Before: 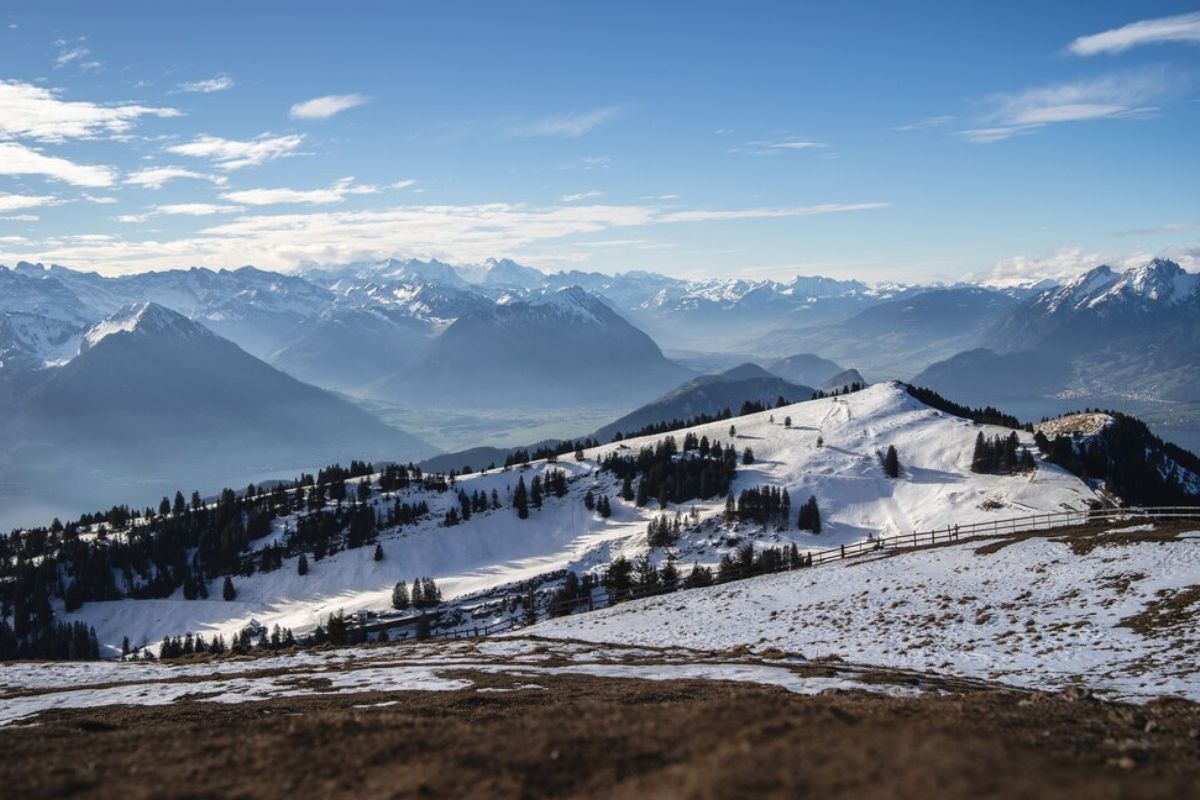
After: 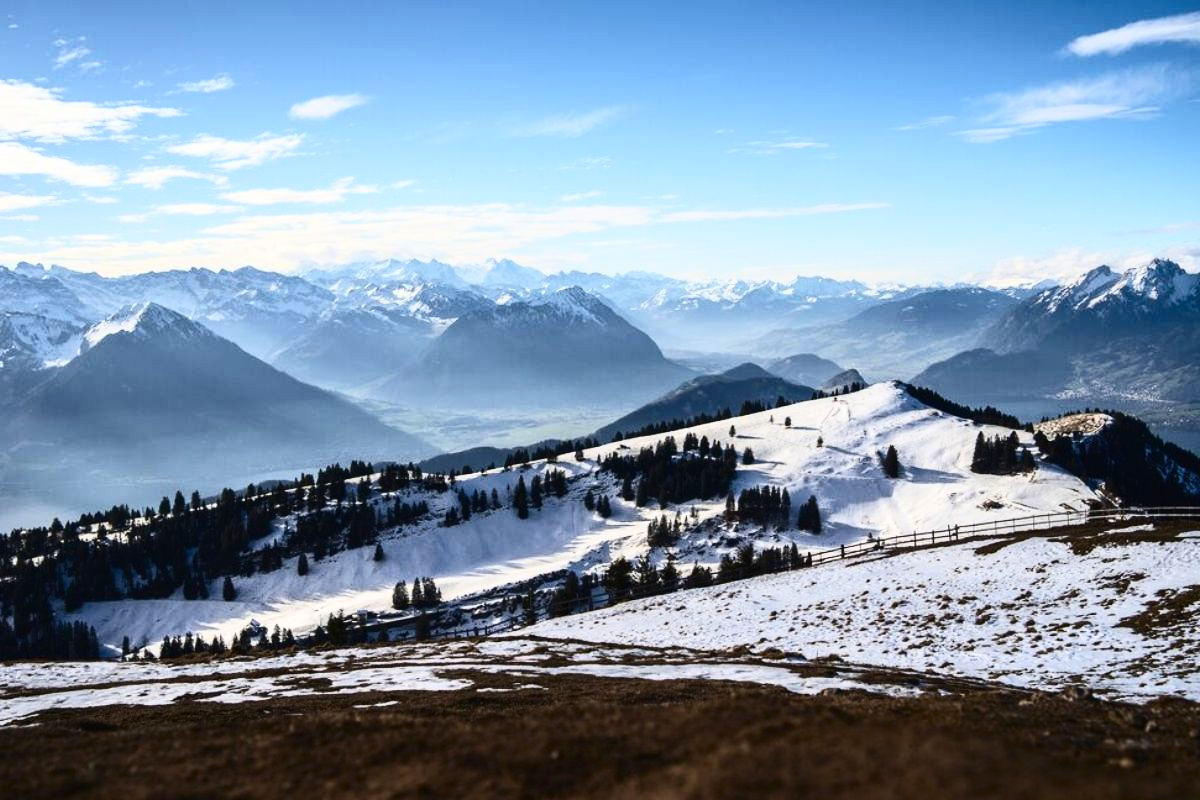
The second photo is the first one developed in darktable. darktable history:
contrast brightness saturation: contrast 0.412, brightness 0.107, saturation 0.205
